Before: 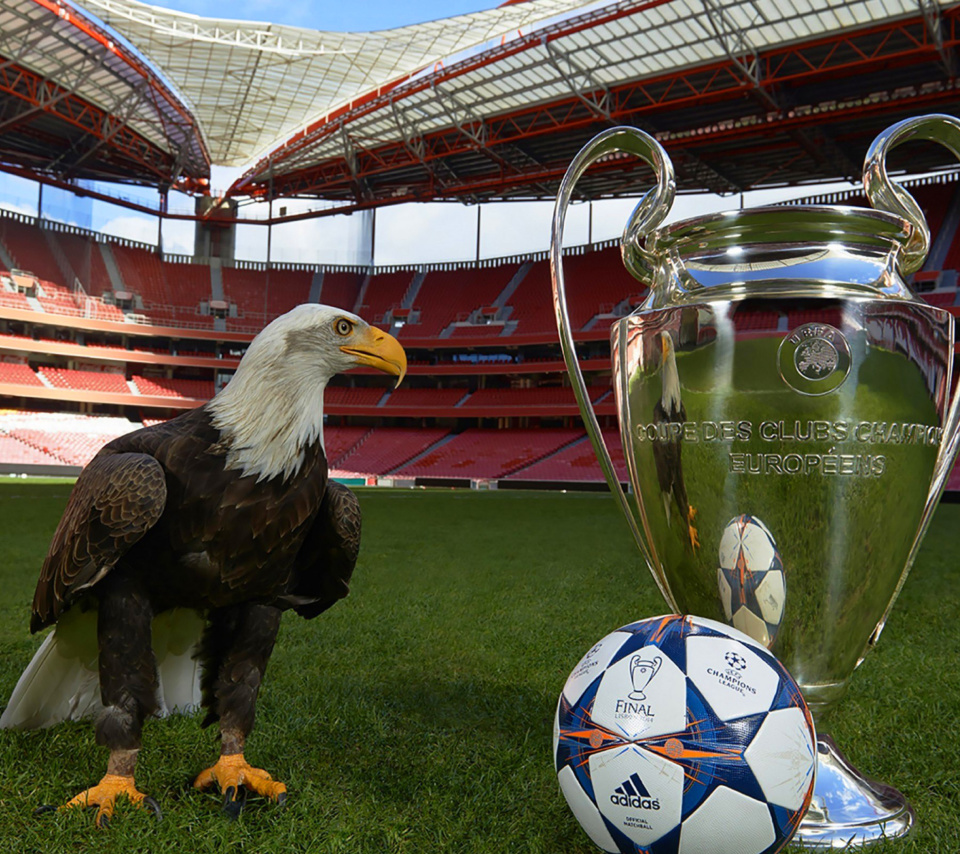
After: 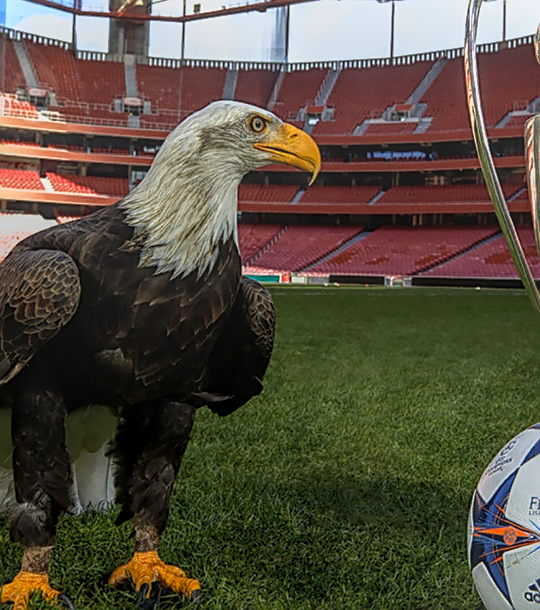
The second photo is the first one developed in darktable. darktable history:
crop: left 8.966%, top 23.852%, right 34.699%, bottom 4.703%
local contrast: highlights 20%, shadows 30%, detail 200%, midtone range 0.2
tone equalizer: -8 EV -0.75 EV, -7 EV -0.7 EV, -6 EV -0.6 EV, -5 EV -0.4 EV, -3 EV 0.4 EV, -2 EV 0.6 EV, -1 EV 0.7 EV, +0 EV 0.75 EV, edges refinement/feathering 500, mask exposure compensation -1.57 EV, preserve details no
sharpen: on, module defaults
